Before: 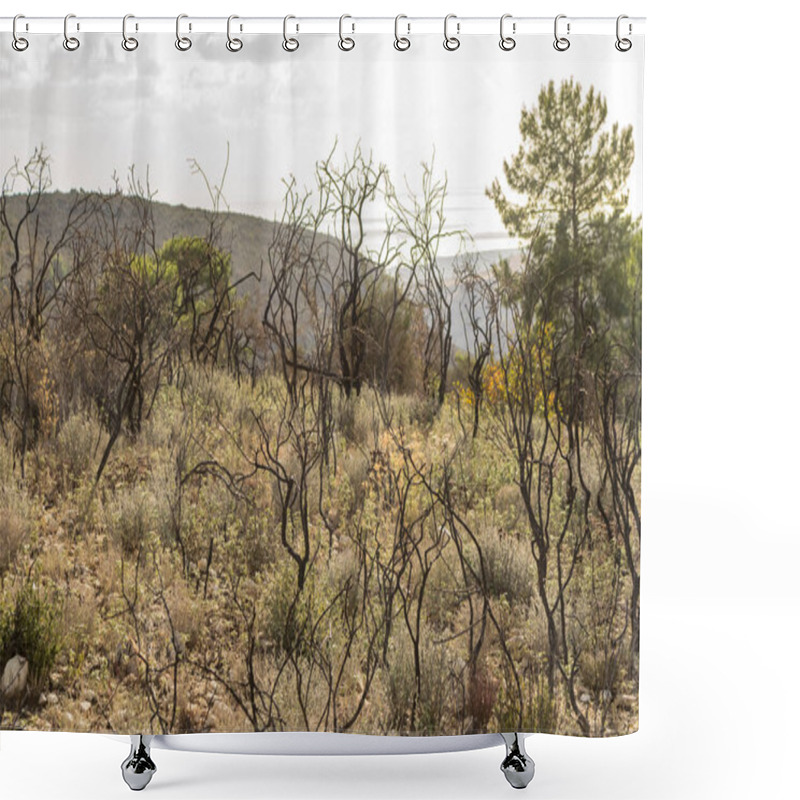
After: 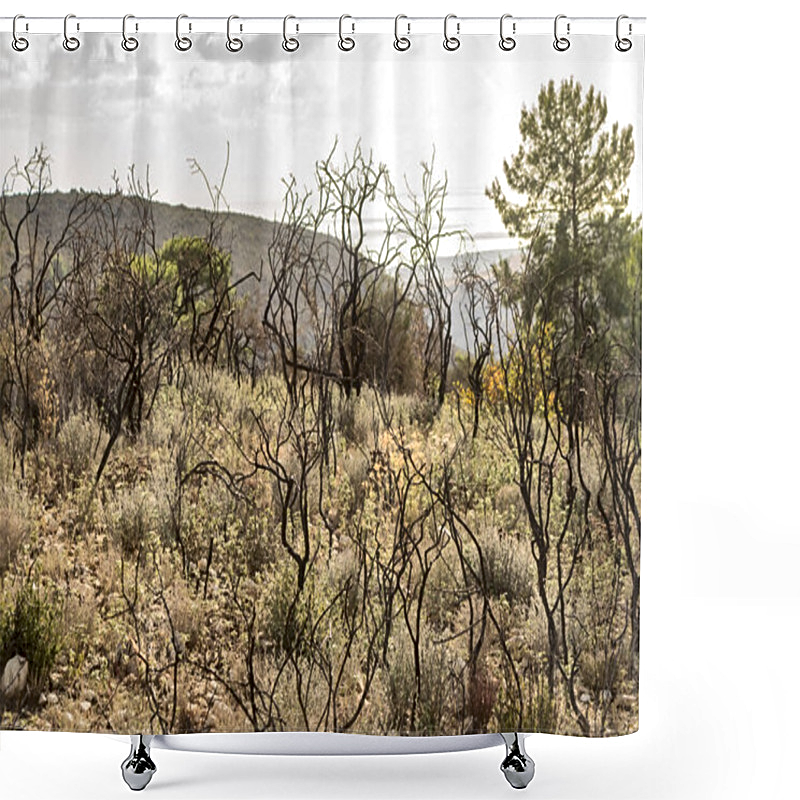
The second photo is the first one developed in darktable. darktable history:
sharpen: on, module defaults
local contrast: mode bilateral grid, contrast 20, coarseness 50, detail 171%, midtone range 0.2
